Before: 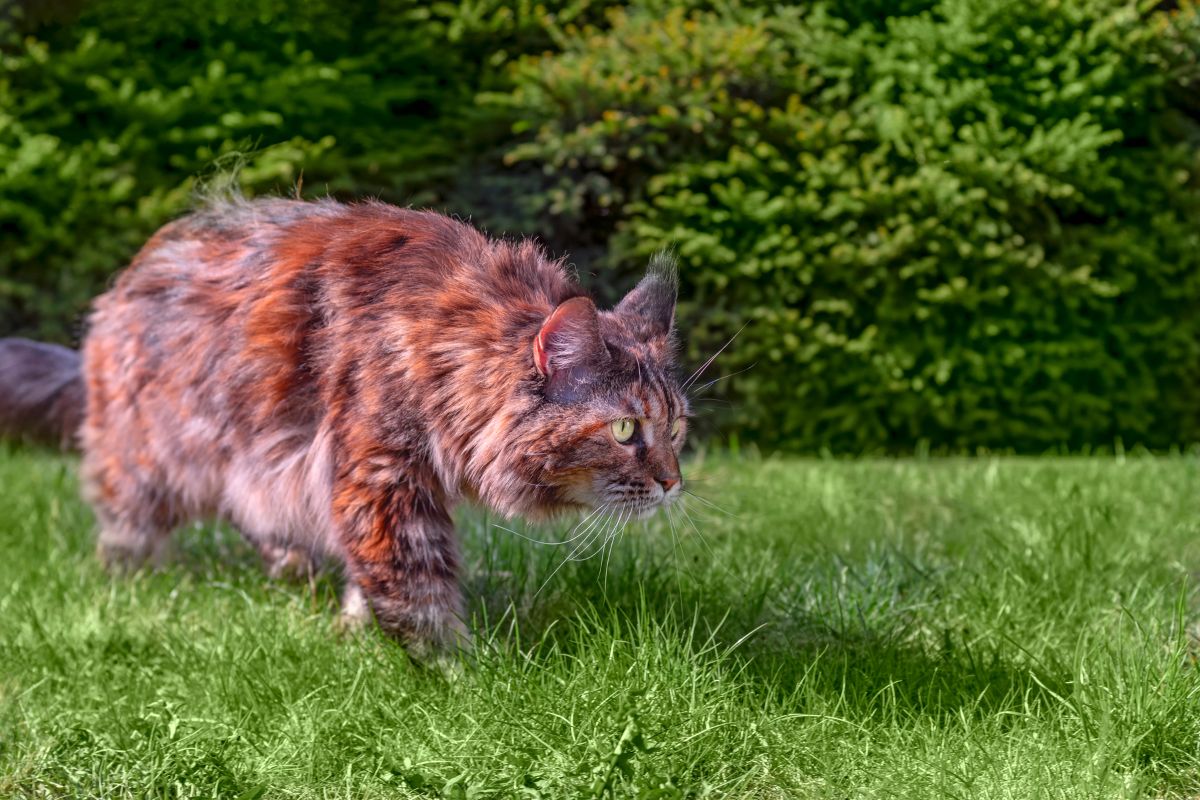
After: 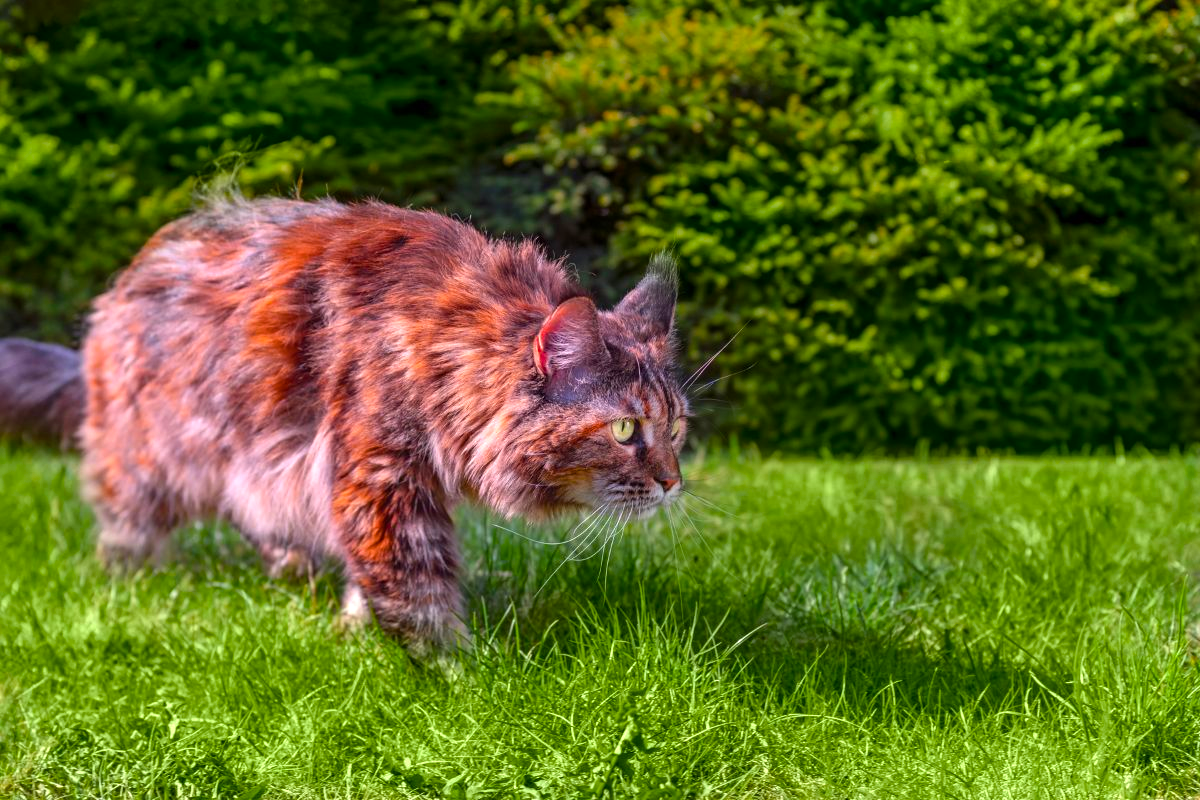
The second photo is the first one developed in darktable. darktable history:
color balance rgb: perceptual saturation grading › global saturation 24.937%, perceptual brilliance grading › highlights 8.055%, perceptual brilliance grading › mid-tones 3.818%, perceptual brilliance grading › shadows 1.862%, global vibrance 20%
